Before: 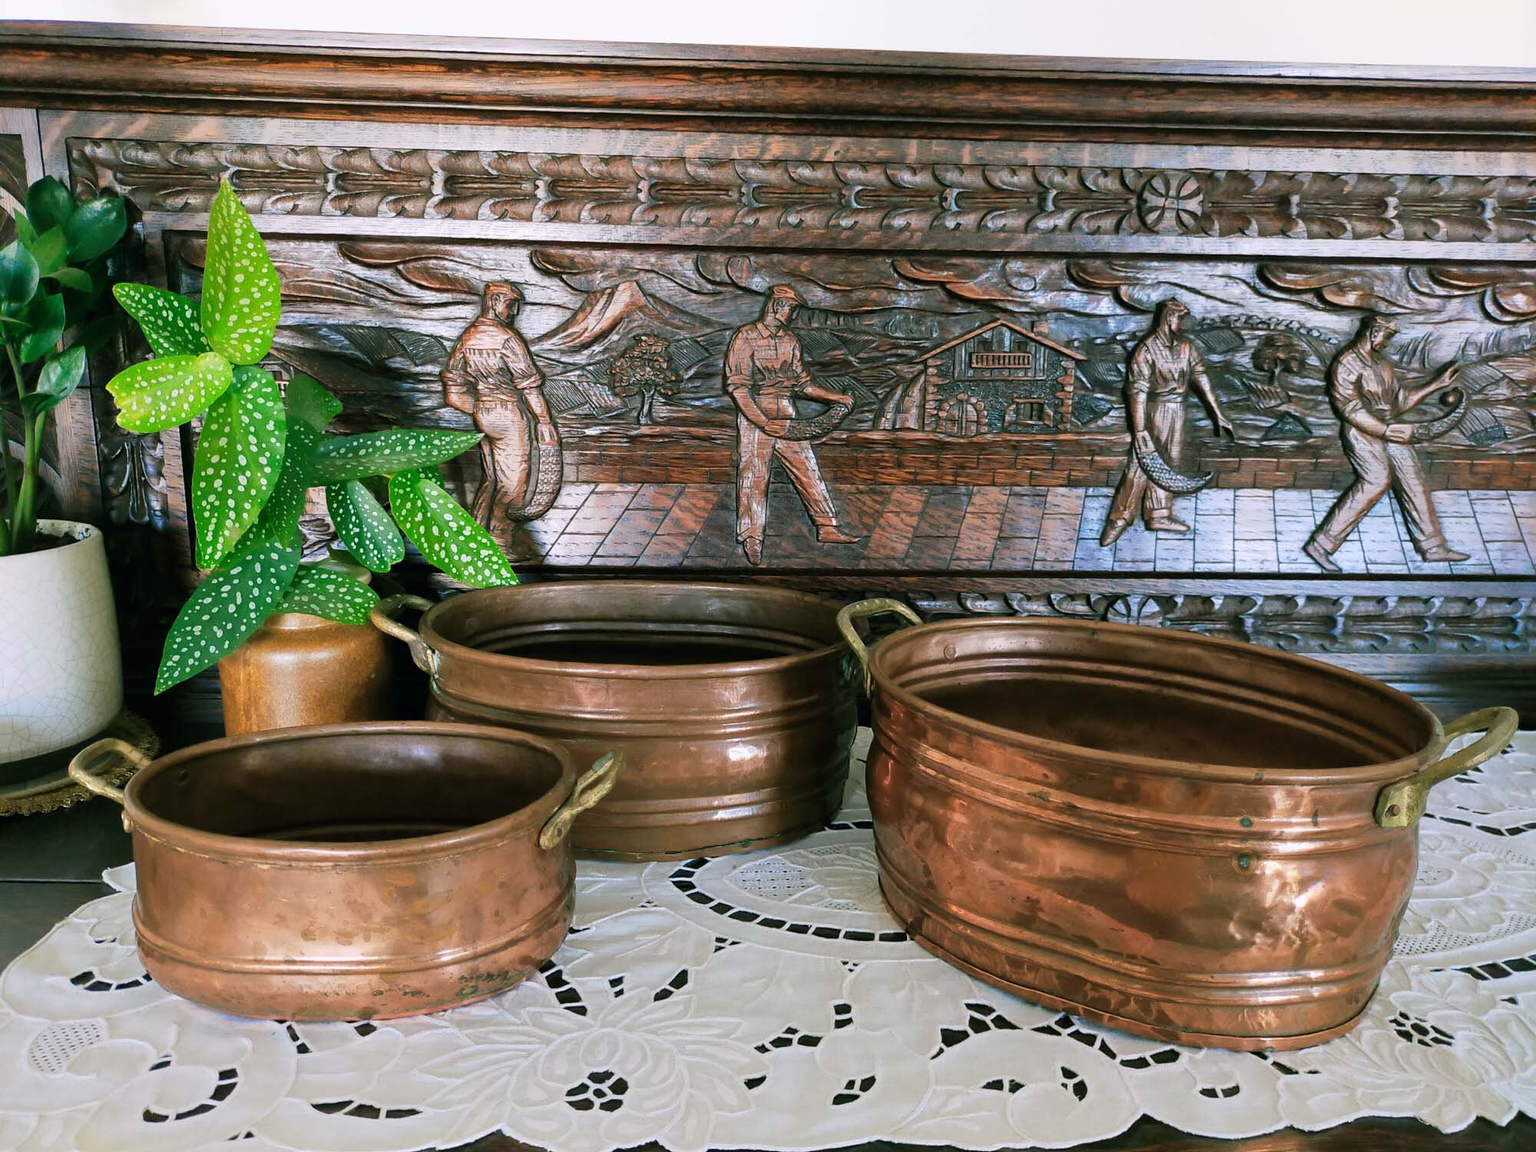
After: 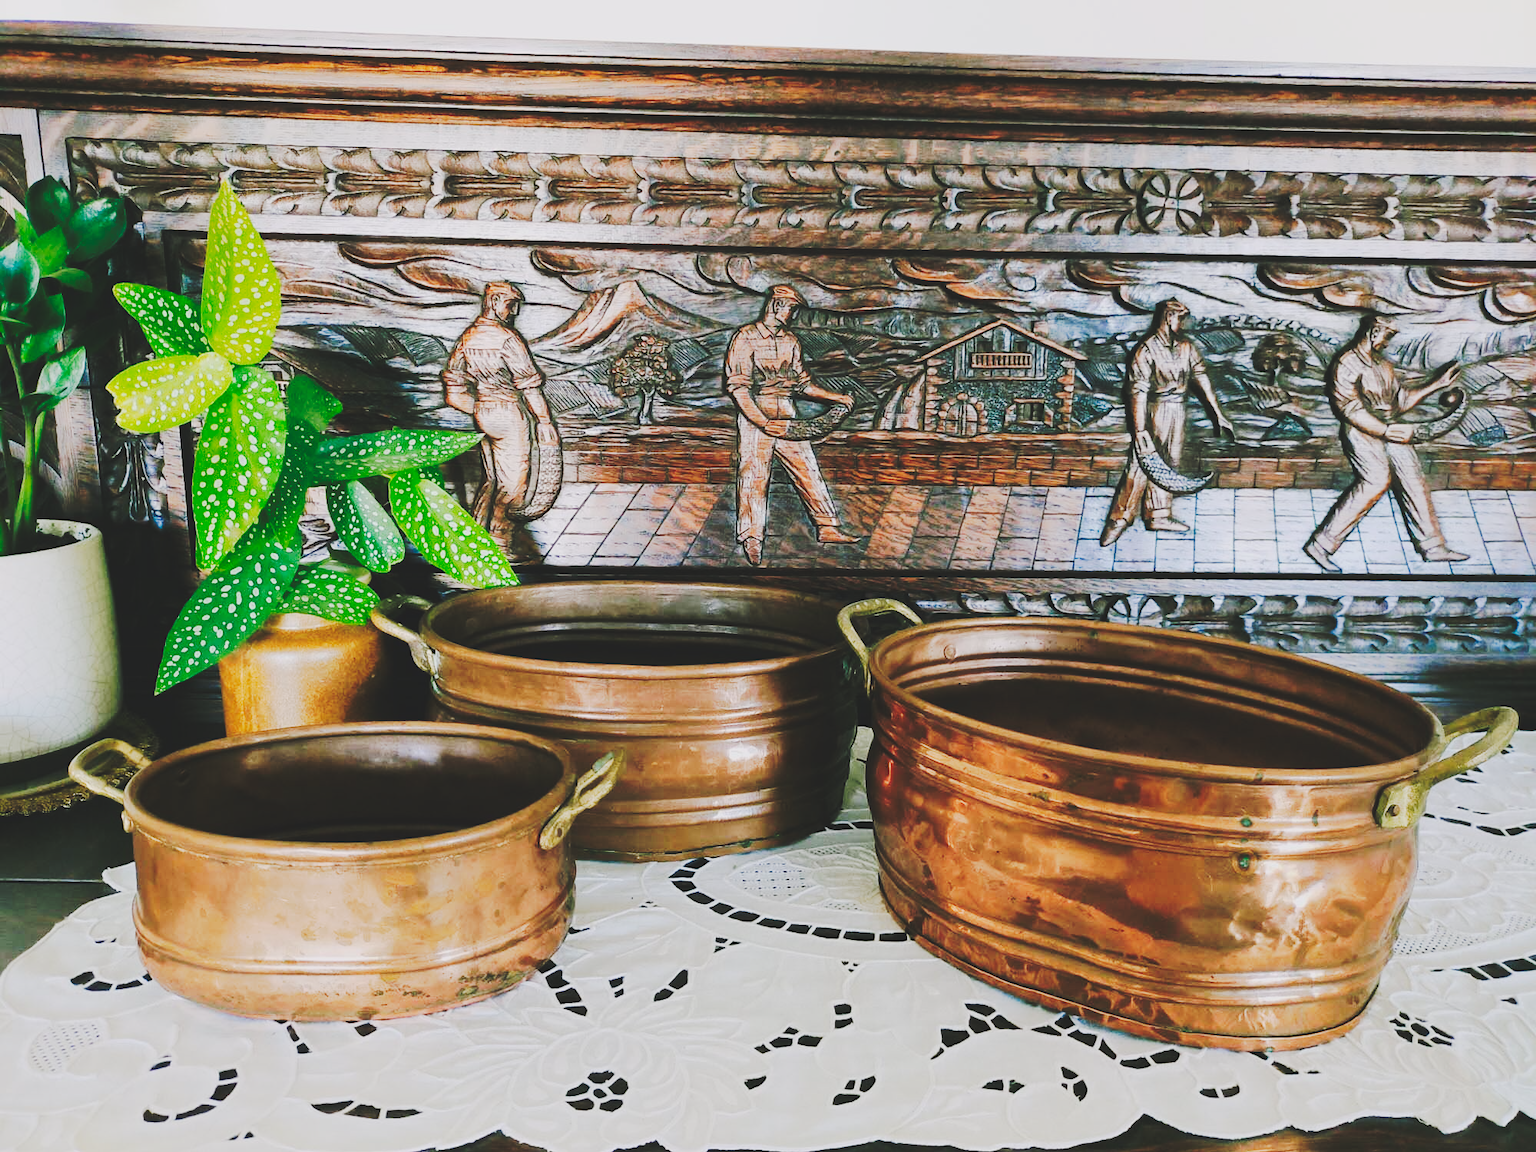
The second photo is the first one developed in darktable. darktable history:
tone curve: curves: ch0 [(0, 0.017) (0.091, 0.046) (0.298, 0.287) (0.439, 0.482) (0.64, 0.729) (0.785, 0.817) (0.995, 0.917)]; ch1 [(0, 0) (0.384, 0.365) (0.463, 0.447) (0.486, 0.474) (0.503, 0.497) (0.526, 0.52) (0.555, 0.564) (0.578, 0.595) (0.638, 0.644) (0.766, 0.773) (1, 1)]; ch2 [(0, 0) (0.374, 0.344) (0.449, 0.434) (0.501, 0.501) (0.528, 0.519) (0.569, 0.589) (0.61, 0.646) (0.666, 0.688) (1, 1)], preserve colors none
base curve: curves: ch0 [(0, 0.024) (0.055, 0.065) (0.121, 0.166) (0.236, 0.319) (0.693, 0.726) (1, 1)], preserve colors none
